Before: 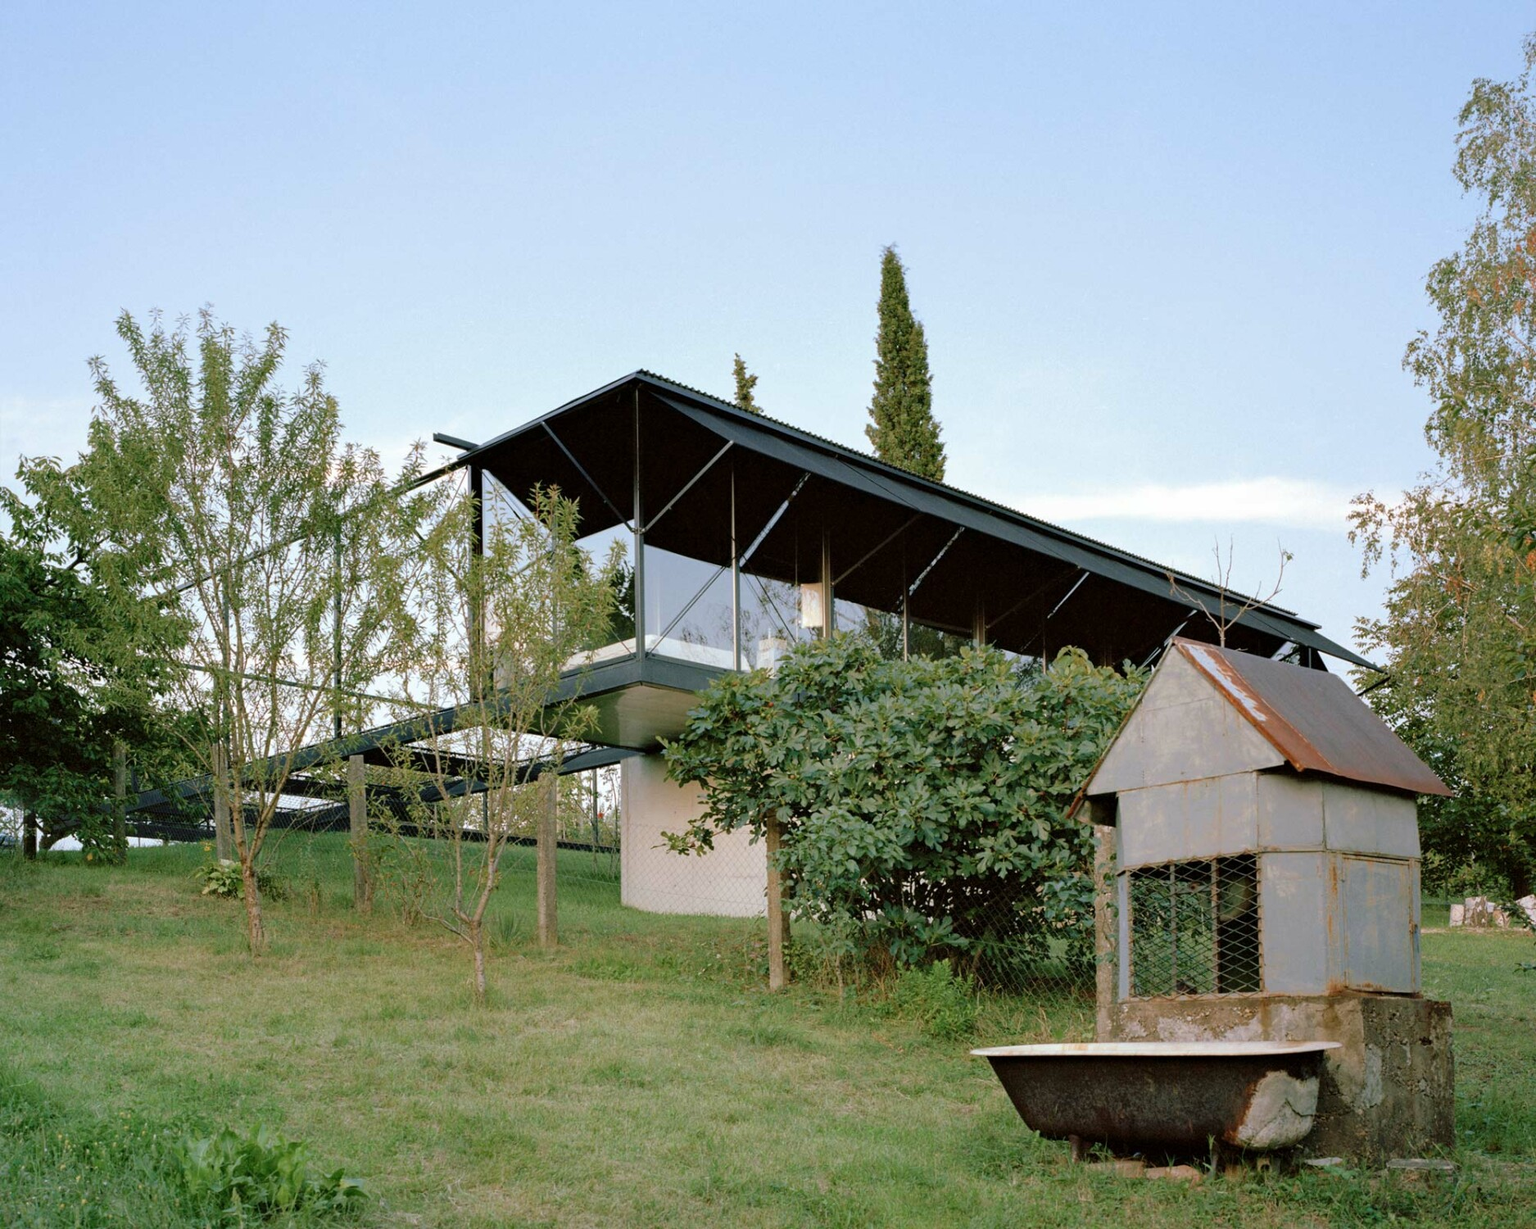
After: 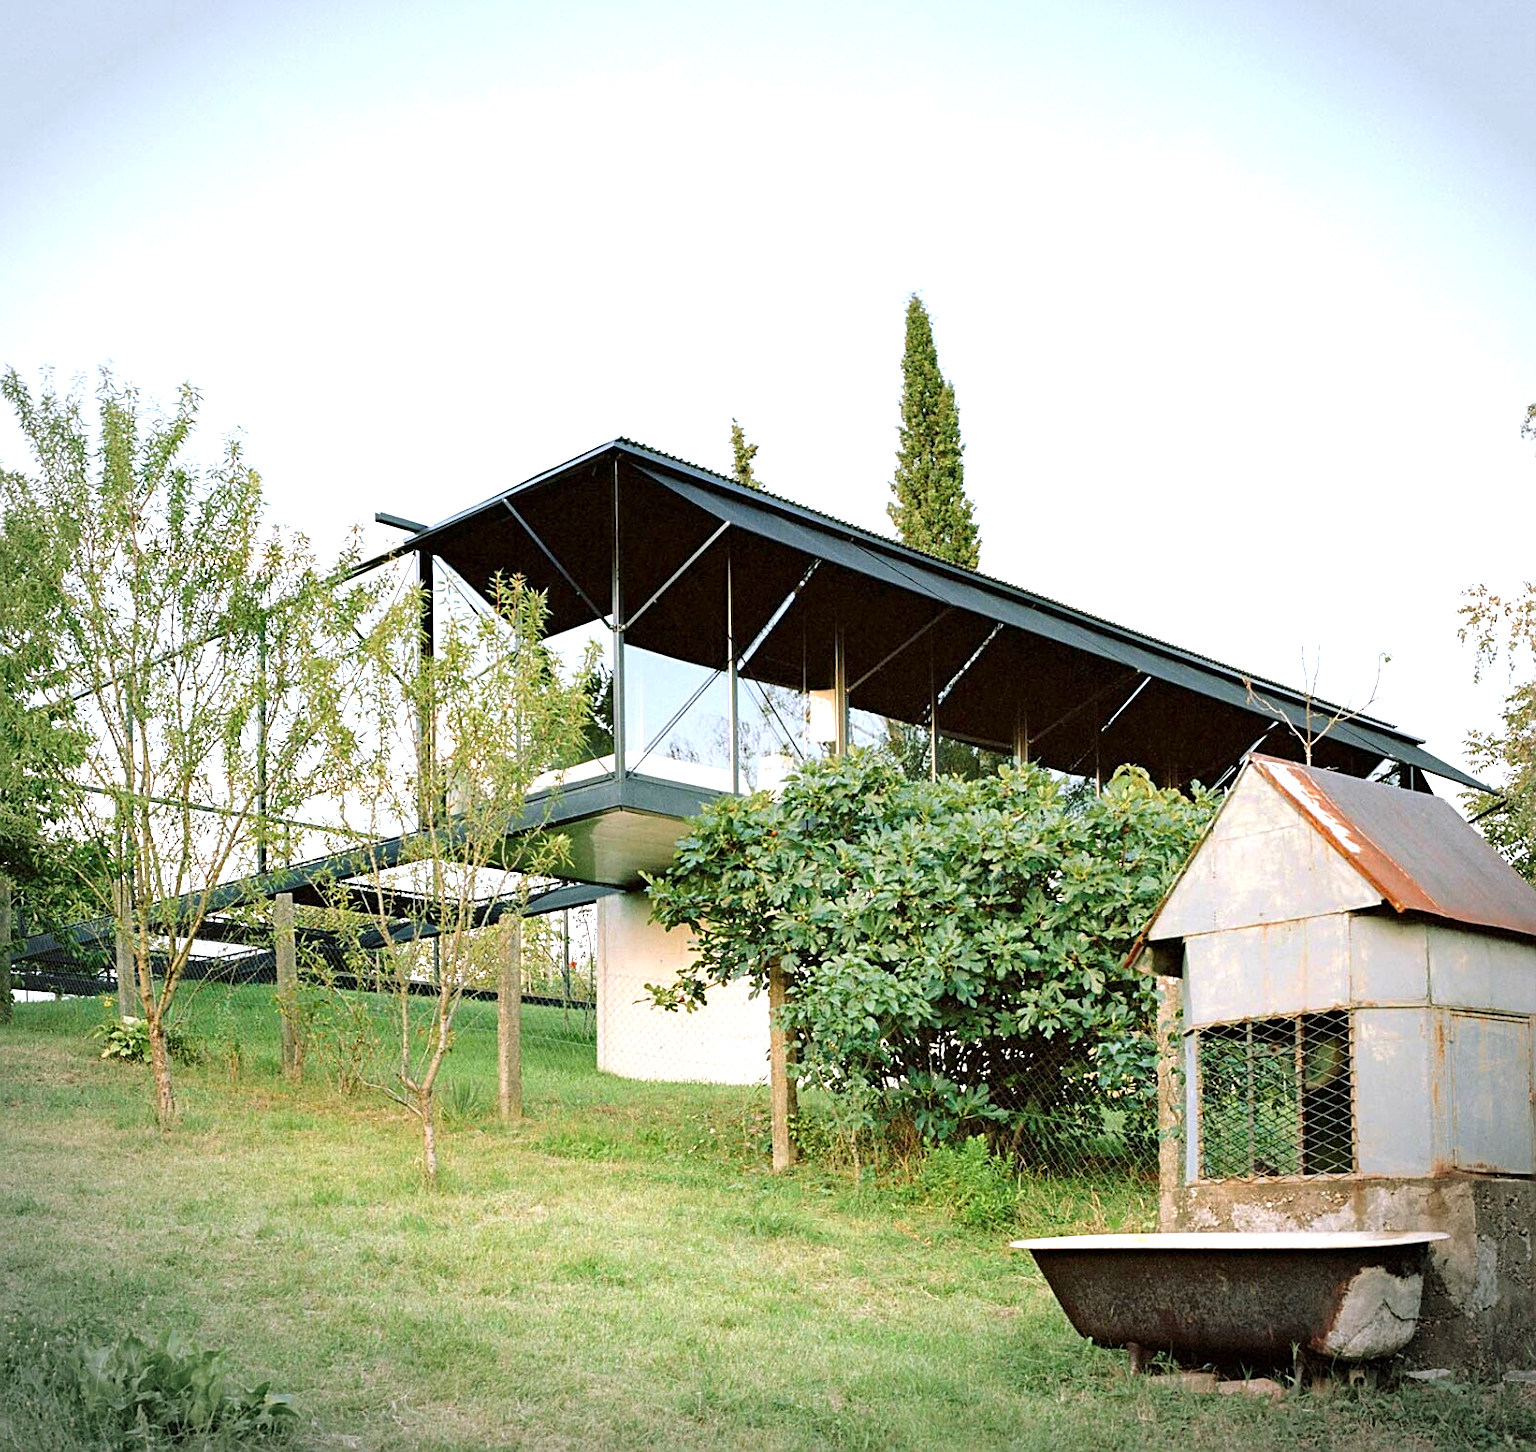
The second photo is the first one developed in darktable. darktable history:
crop: left 7.617%, right 7.802%
exposure: exposure 1.14 EV, compensate highlight preservation false
vignetting: fall-off start 88.73%, fall-off radius 43.98%, width/height ratio 1.156
color correction: highlights b* -0.048, saturation 1.09
sharpen: on, module defaults
